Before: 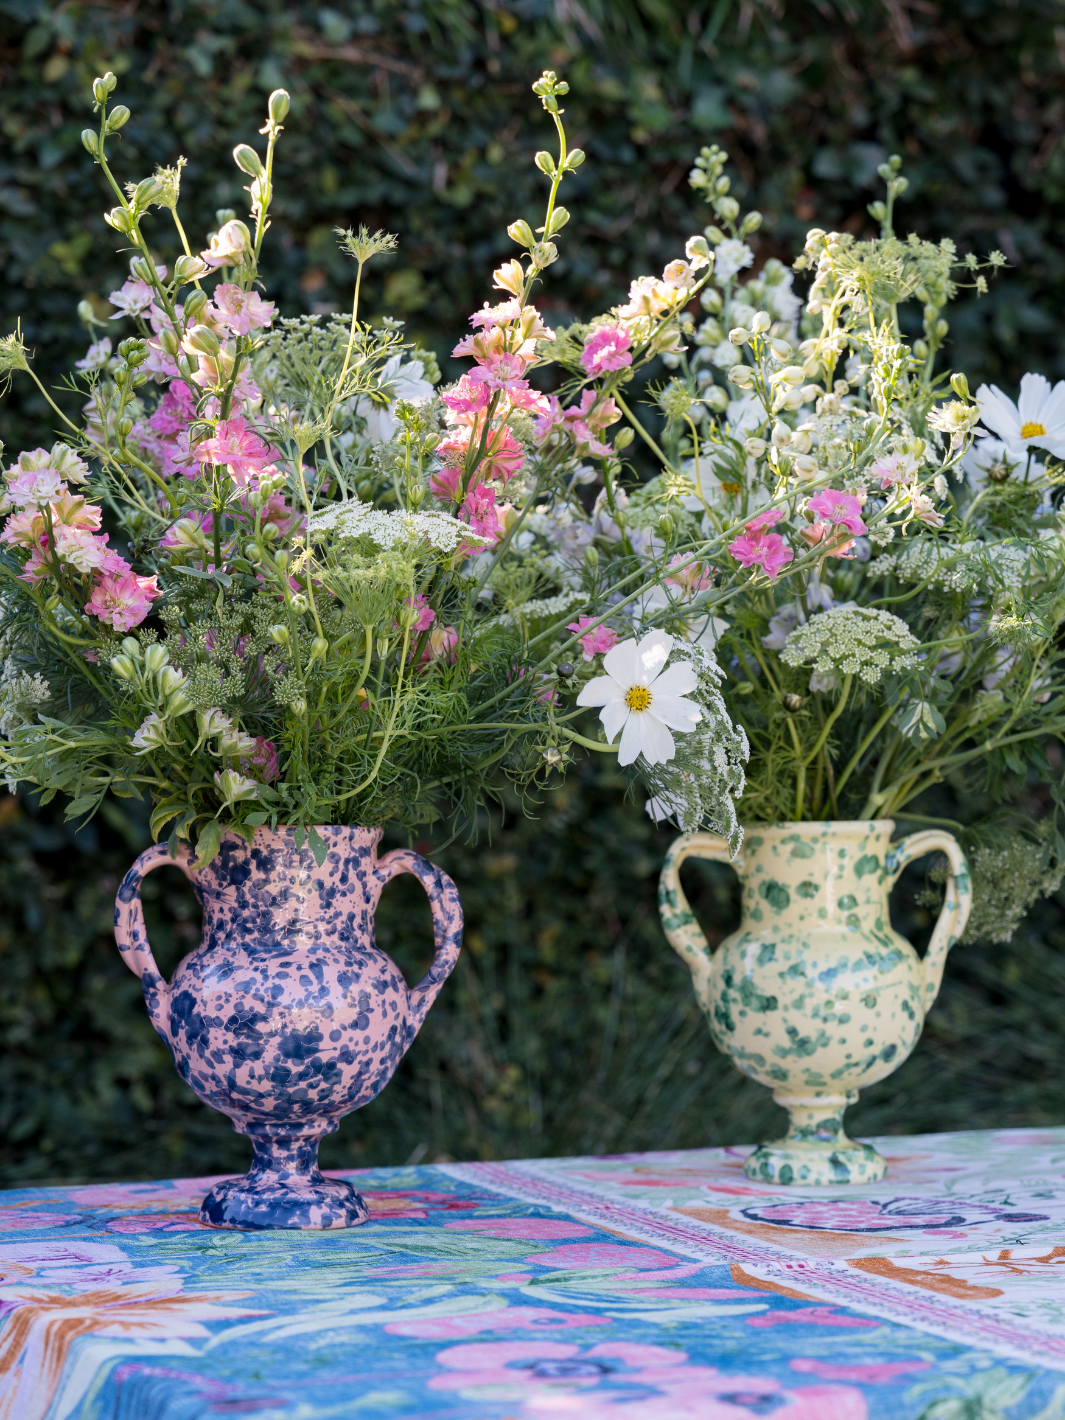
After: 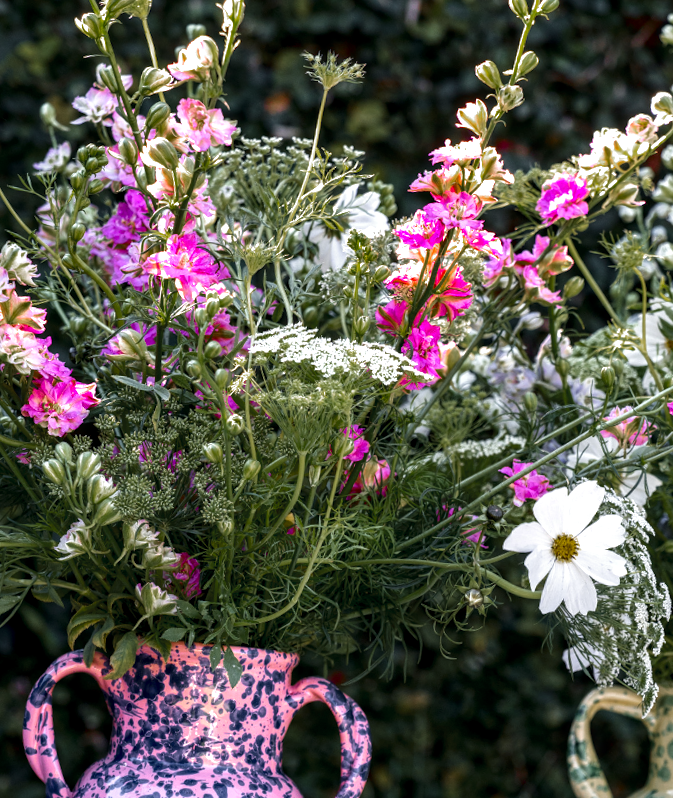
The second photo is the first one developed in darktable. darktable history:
crop and rotate: angle -4.99°, left 2.122%, top 6.945%, right 27.566%, bottom 30.519%
contrast brightness saturation: brightness -0.25, saturation 0.2
exposure: exposure 0.564 EV, compensate highlight preservation false
local contrast: highlights 61%, detail 143%, midtone range 0.428
color balance: on, module defaults
color zones: curves: ch0 [(0, 0.48) (0.209, 0.398) (0.305, 0.332) (0.429, 0.493) (0.571, 0.5) (0.714, 0.5) (0.857, 0.5) (1, 0.48)]; ch1 [(0, 0.736) (0.143, 0.625) (0.225, 0.371) (0.429, 0.256) (0.571, 0.241) (0.714, 0.213) (0.857, 0.48) (1, 0.736)]; ch2 [(0, 0.448) (0.143, 0.498) (0.286, 0.5) (0.429, 0.5) (0.571, 0.5) (0.714, 0.5) (0.857, 0.5) (1, 0.448)]
velvia: on, module defaults
